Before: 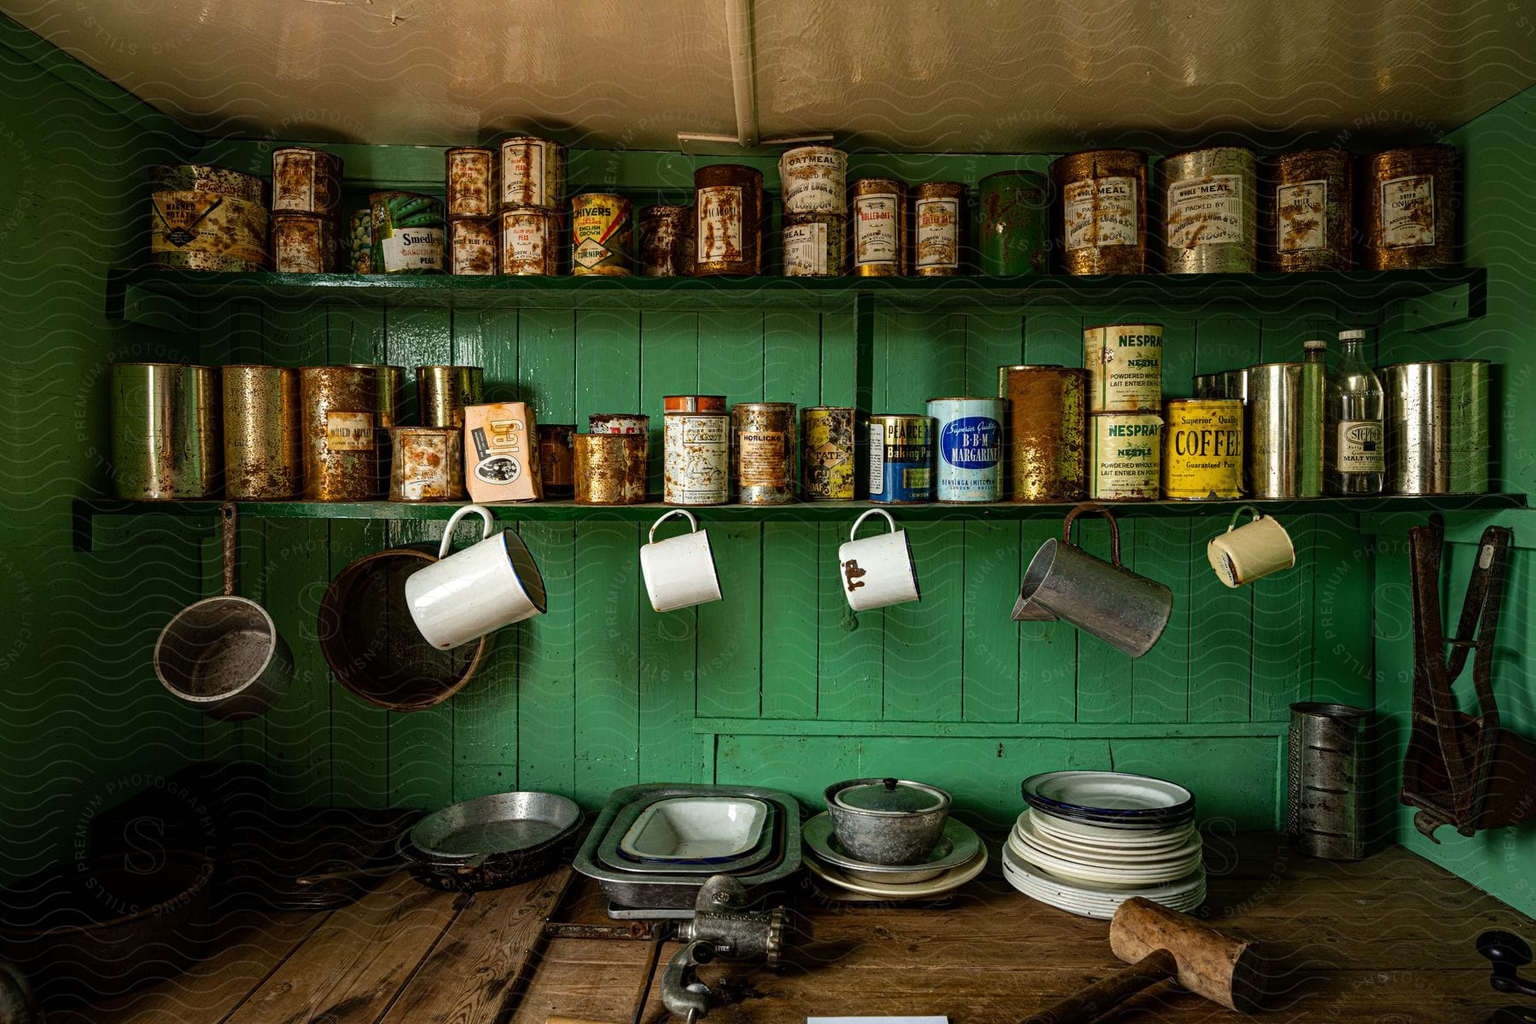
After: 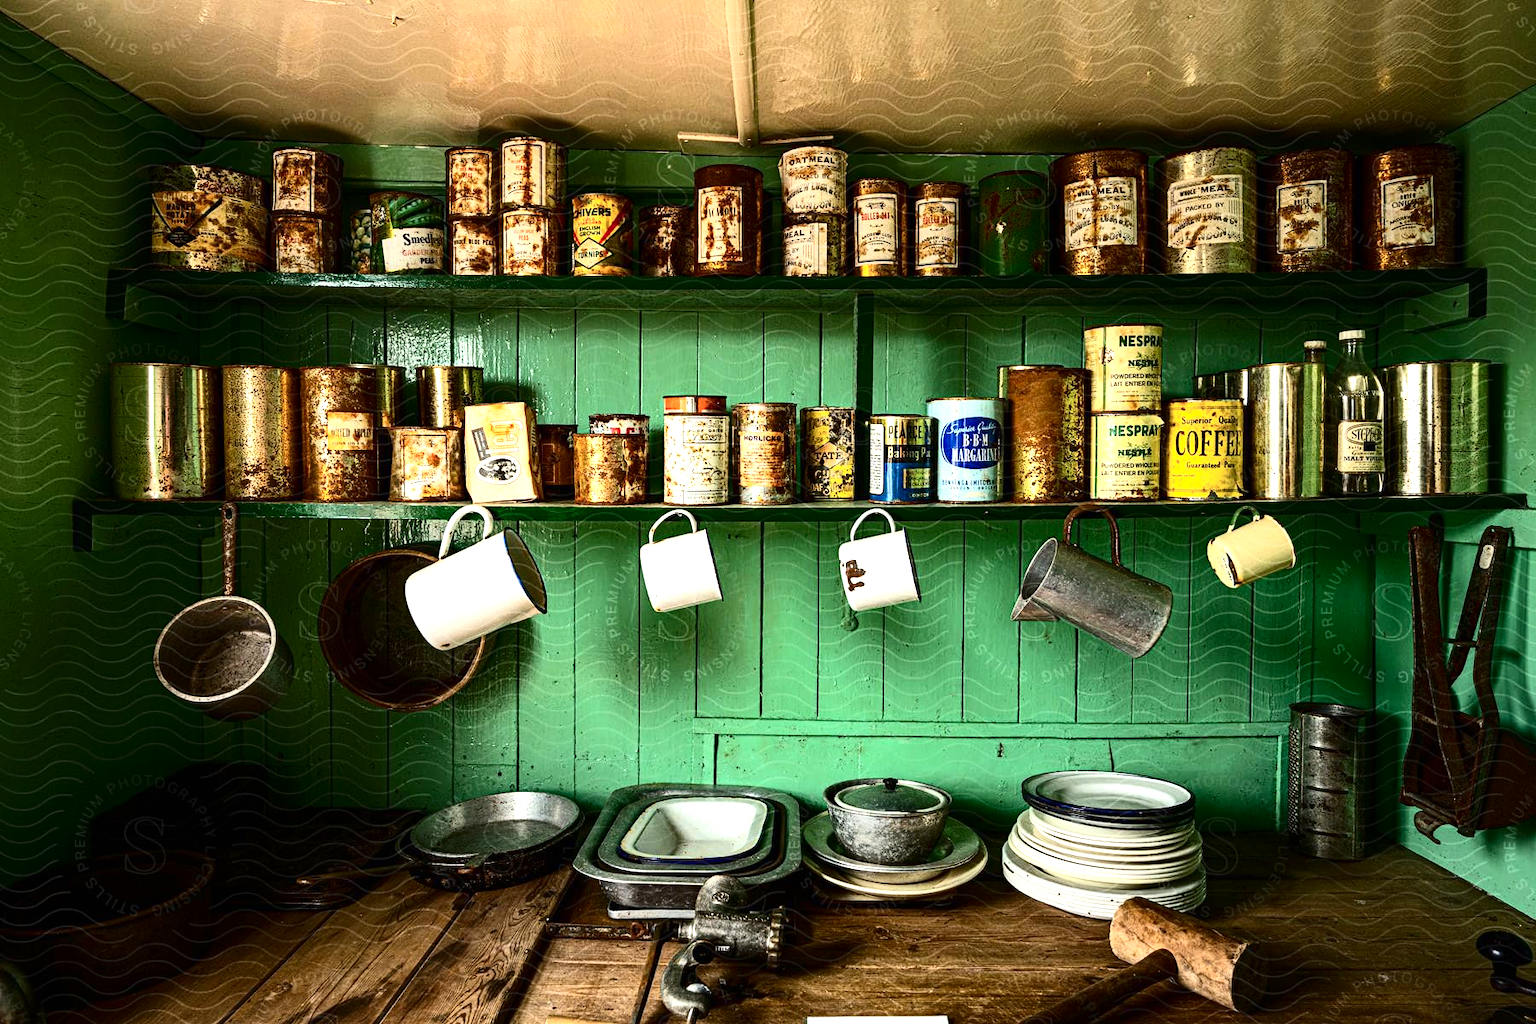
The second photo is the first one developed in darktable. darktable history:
contrast brightness saturation: contrast 0.297
exposure: black level correction 0, exposure 1.2 EV, compensate exposure bias true, compensate highlight preservation false
